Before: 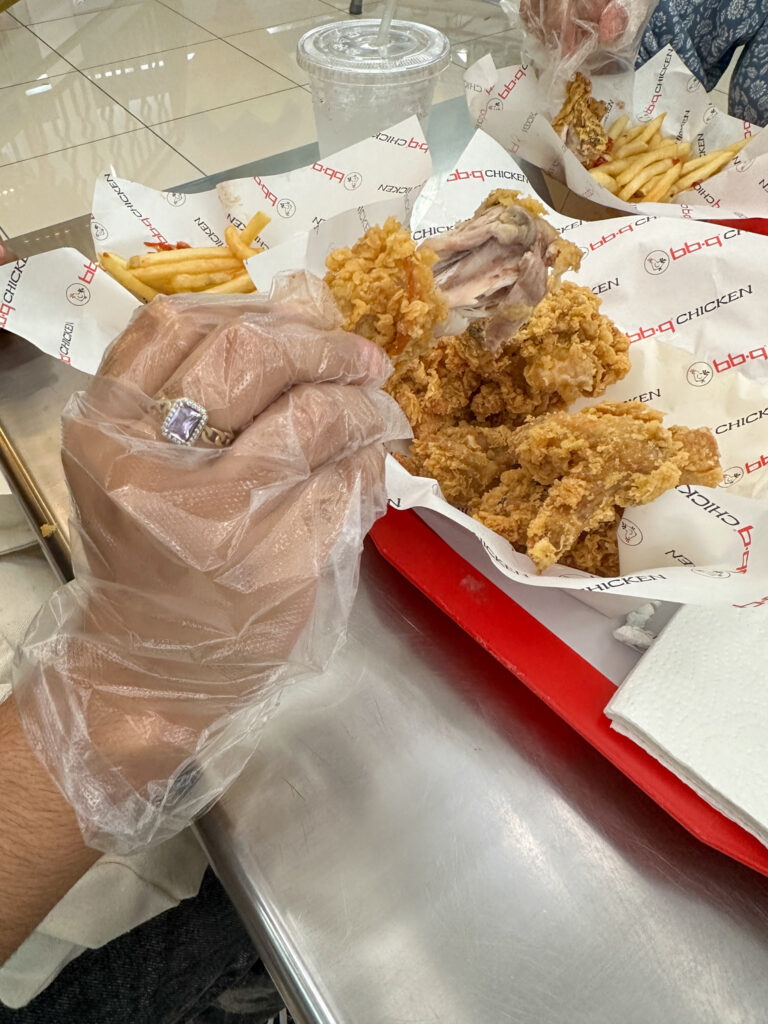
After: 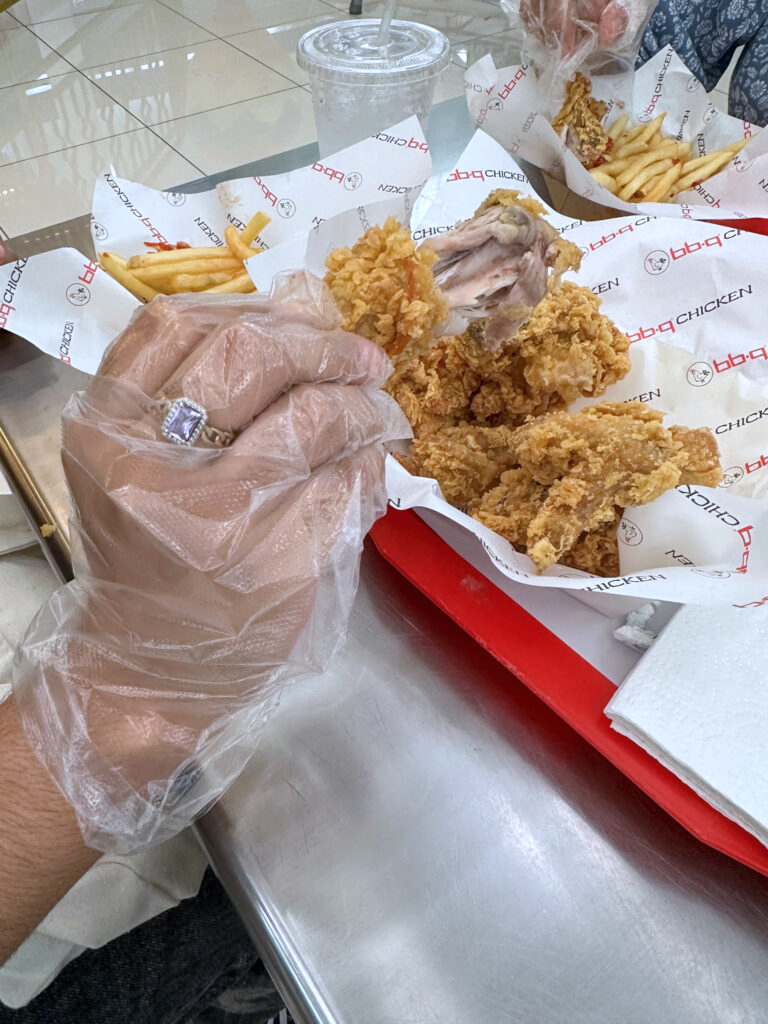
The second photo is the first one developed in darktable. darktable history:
color correction: highlights b* -0.03
color calibration: illuminant as shot in camera, x 0.37, y 0.382, temperature 4318.89 K
